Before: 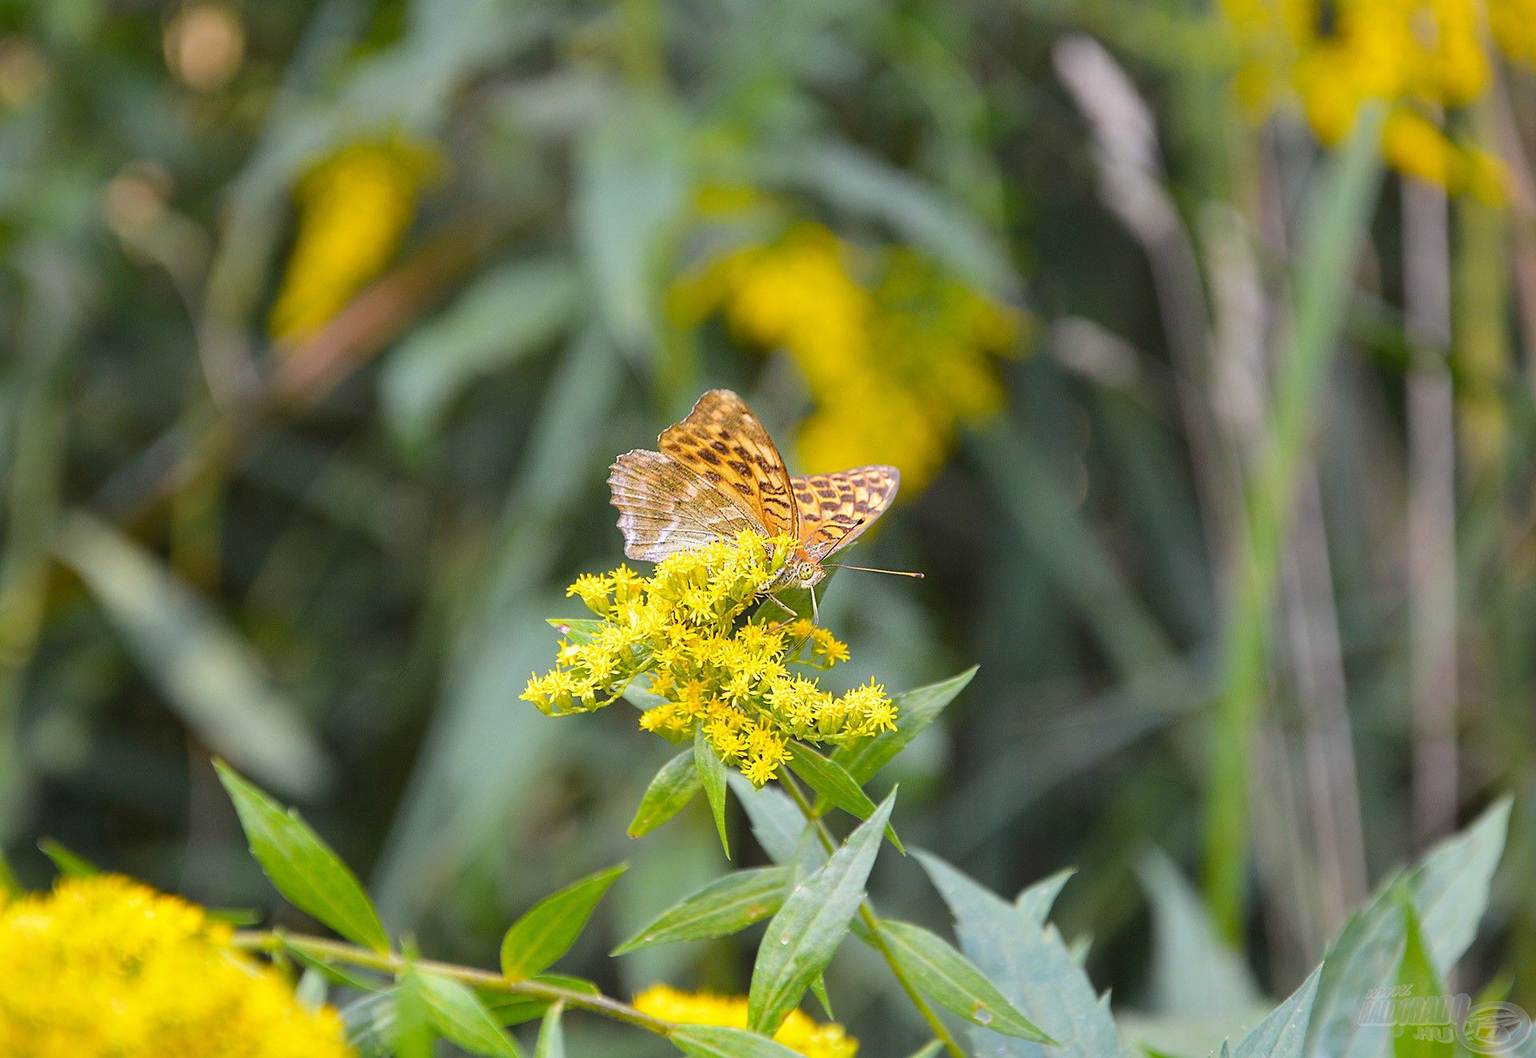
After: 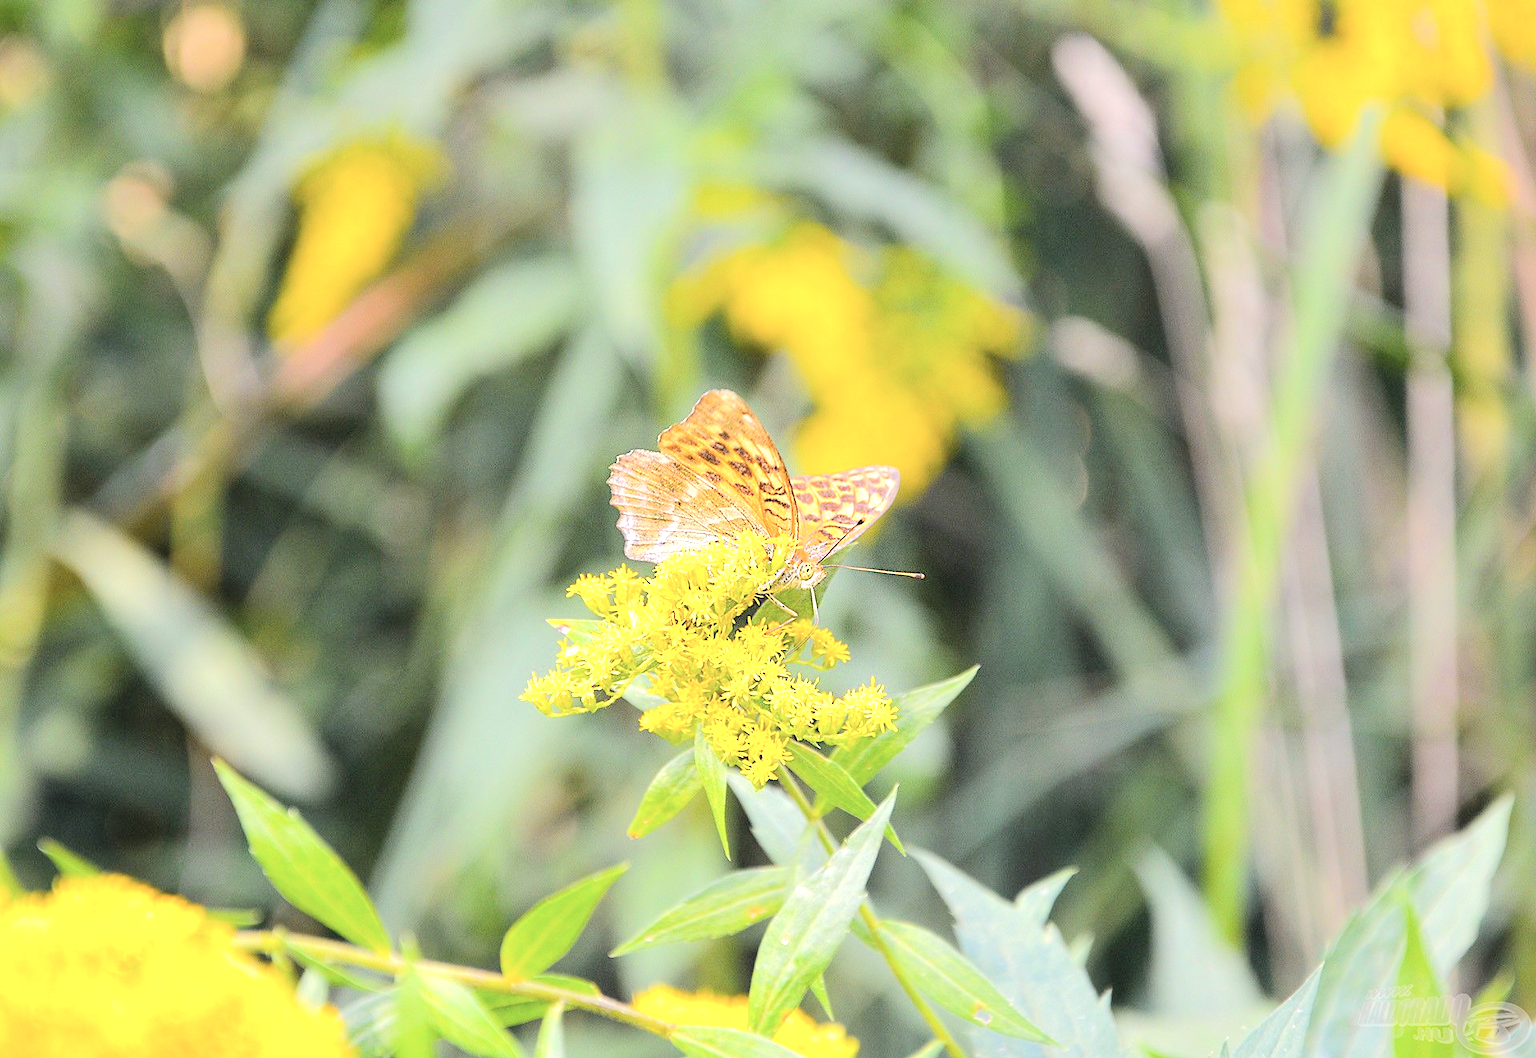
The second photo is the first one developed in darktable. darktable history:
base curve: curves: ch0 [(0, 0) (0.472, 0.455) (1, 1)], preserve colors none
tone equalizer: -7 EV 0.164 EV, -6 EV 0.622 EV, -5 EV 1.17 EV, -4 EV 1.3 EV, -3 EV 1.16 EV, -2 EV 0.6 EV, -1 EV 0.16 EV, edges refinement/feathering 500, mask exposure compensation -1.57 EV, preserve details no
exposure: exposure 0.505 EV, compensate exposure bias true, compensate highlight preservation false
color correction: highlights a* 2.77, highlights b* 5, shadows a* -2.66, shadows b* -4.9, saturation 0.784
